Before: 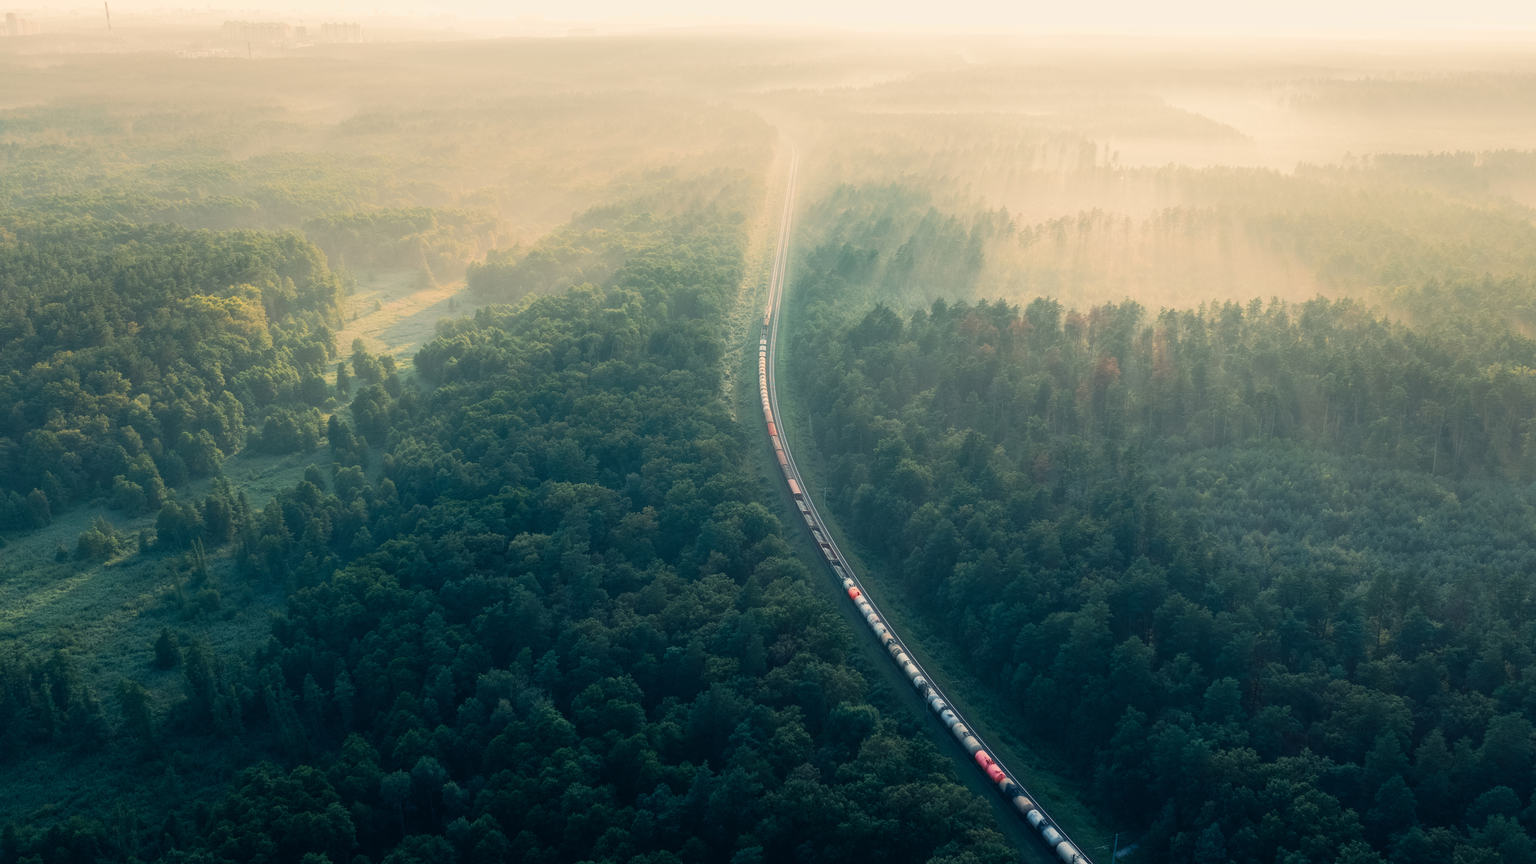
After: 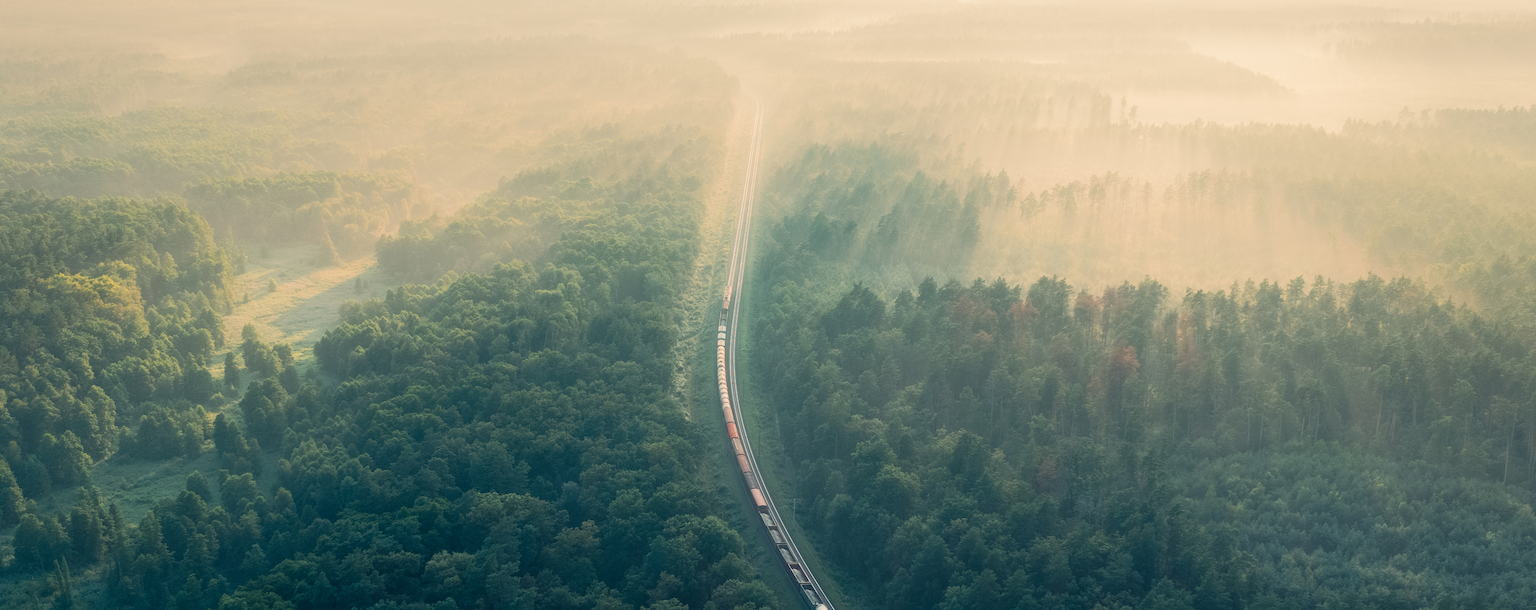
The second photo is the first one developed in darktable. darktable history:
crop and rotate: left 9.444%, top 7.11%, right 4.89%, bottom 32.405%
